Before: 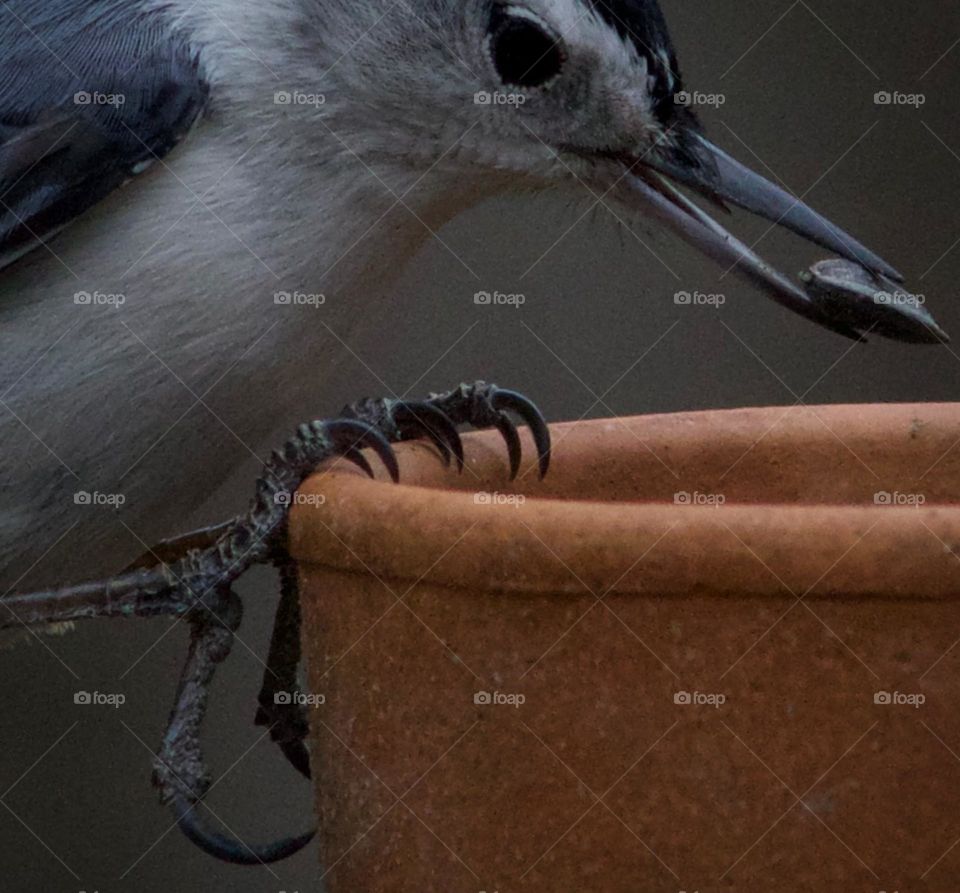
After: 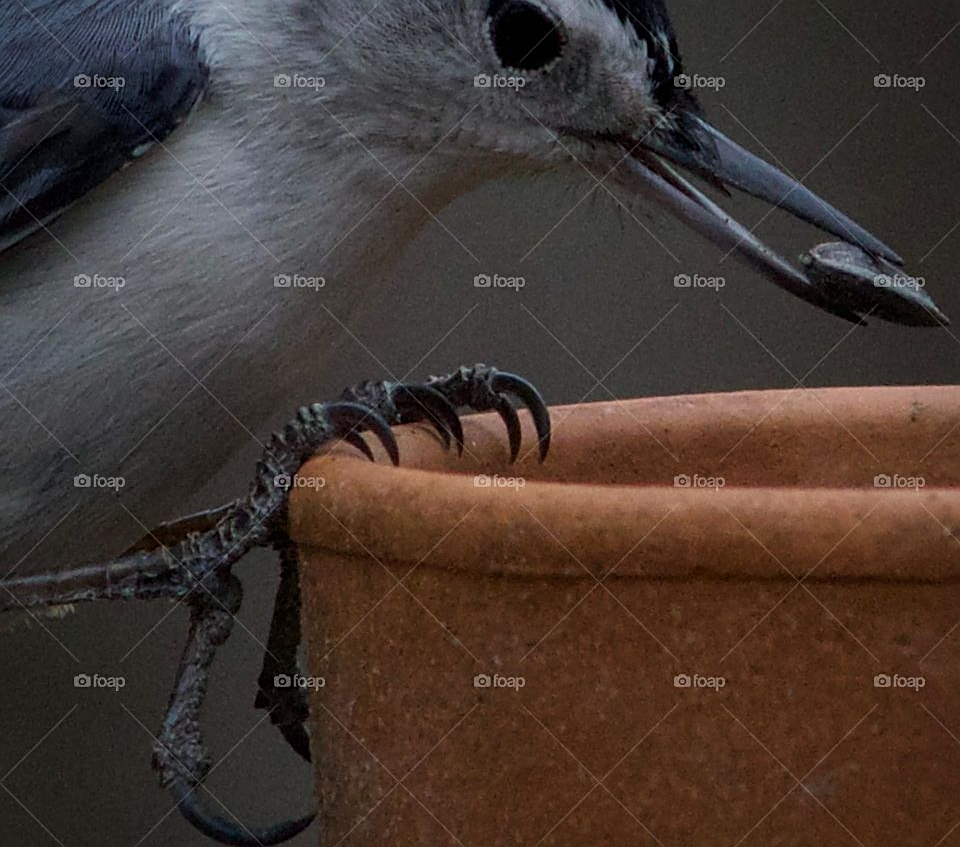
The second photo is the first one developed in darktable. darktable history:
sharpen: on, module defaults
crop and rotate: top 1.929%, bottom 3.124%
